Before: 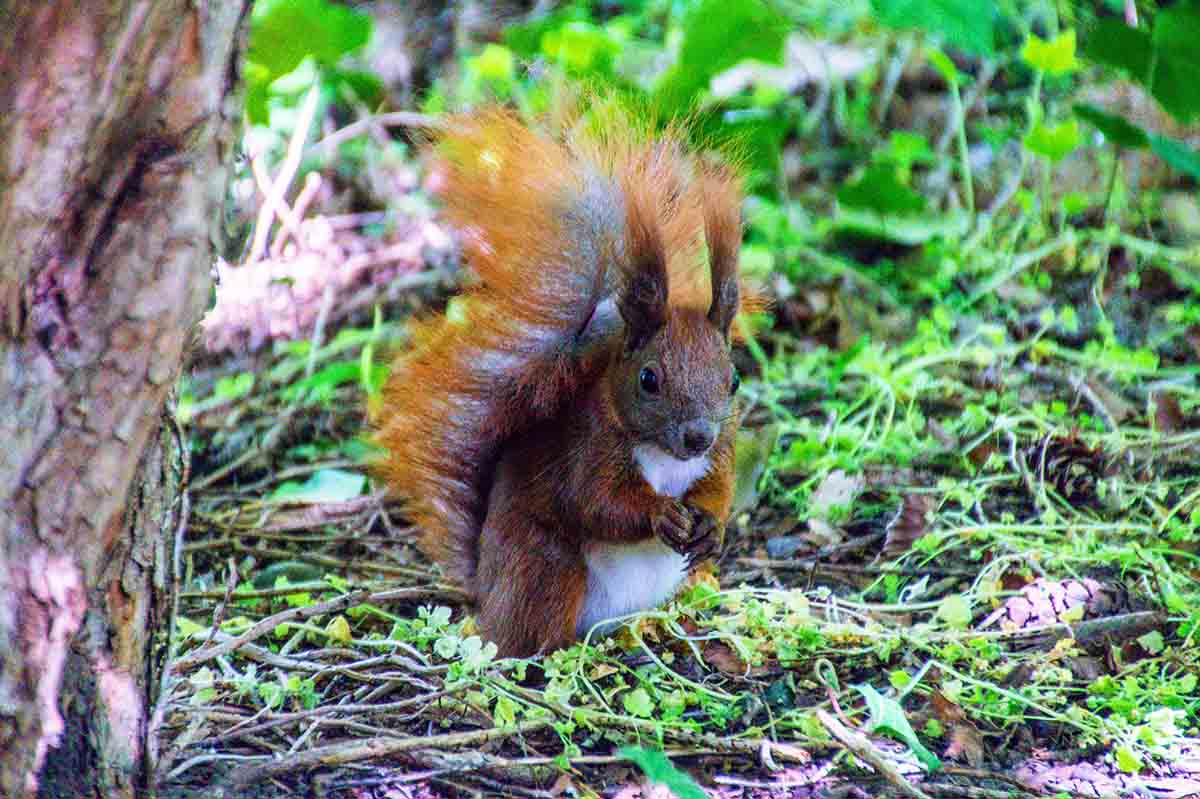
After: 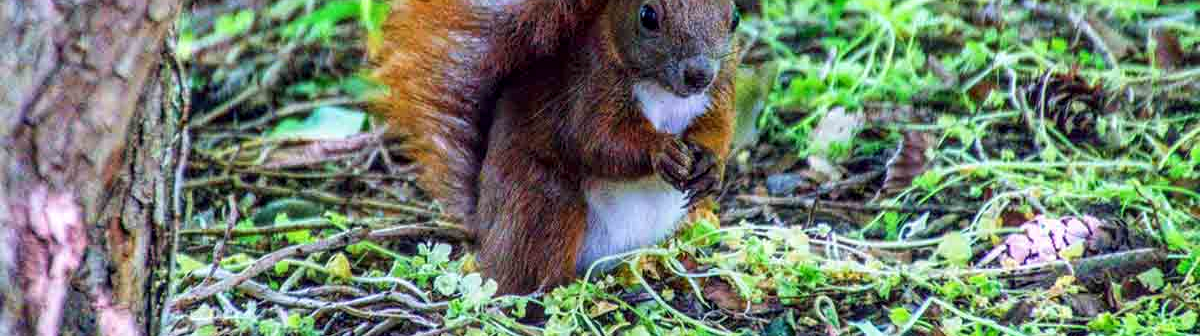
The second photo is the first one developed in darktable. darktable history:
crop: top 45.551%, bottom 12.262%
local contrast: on, module defaults
